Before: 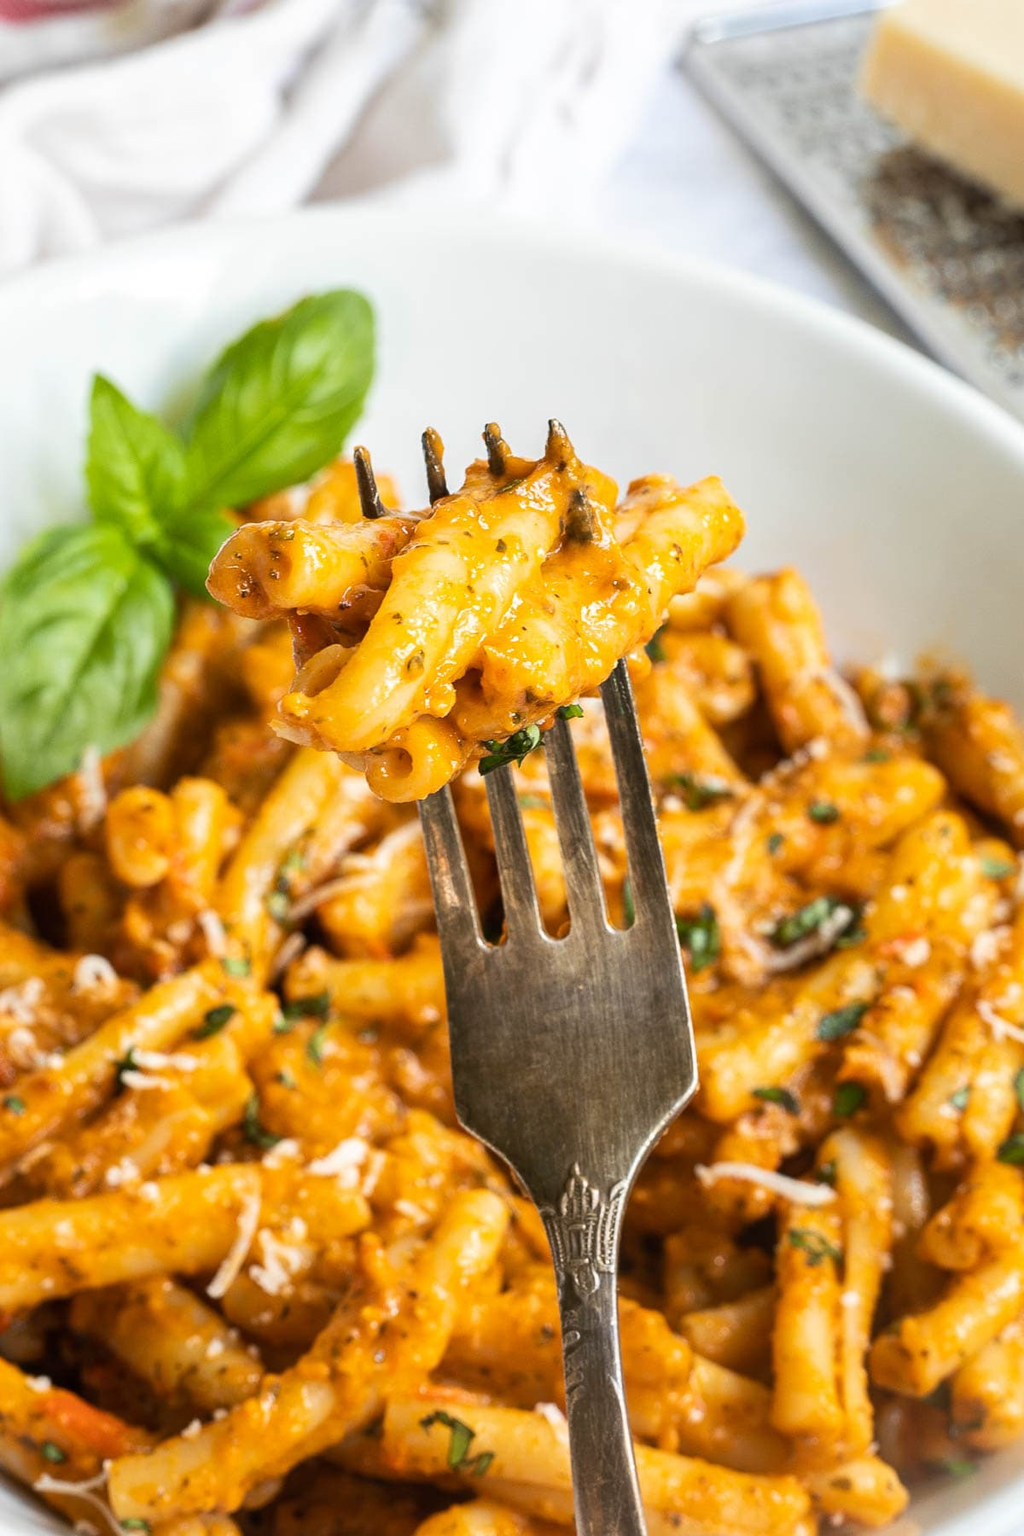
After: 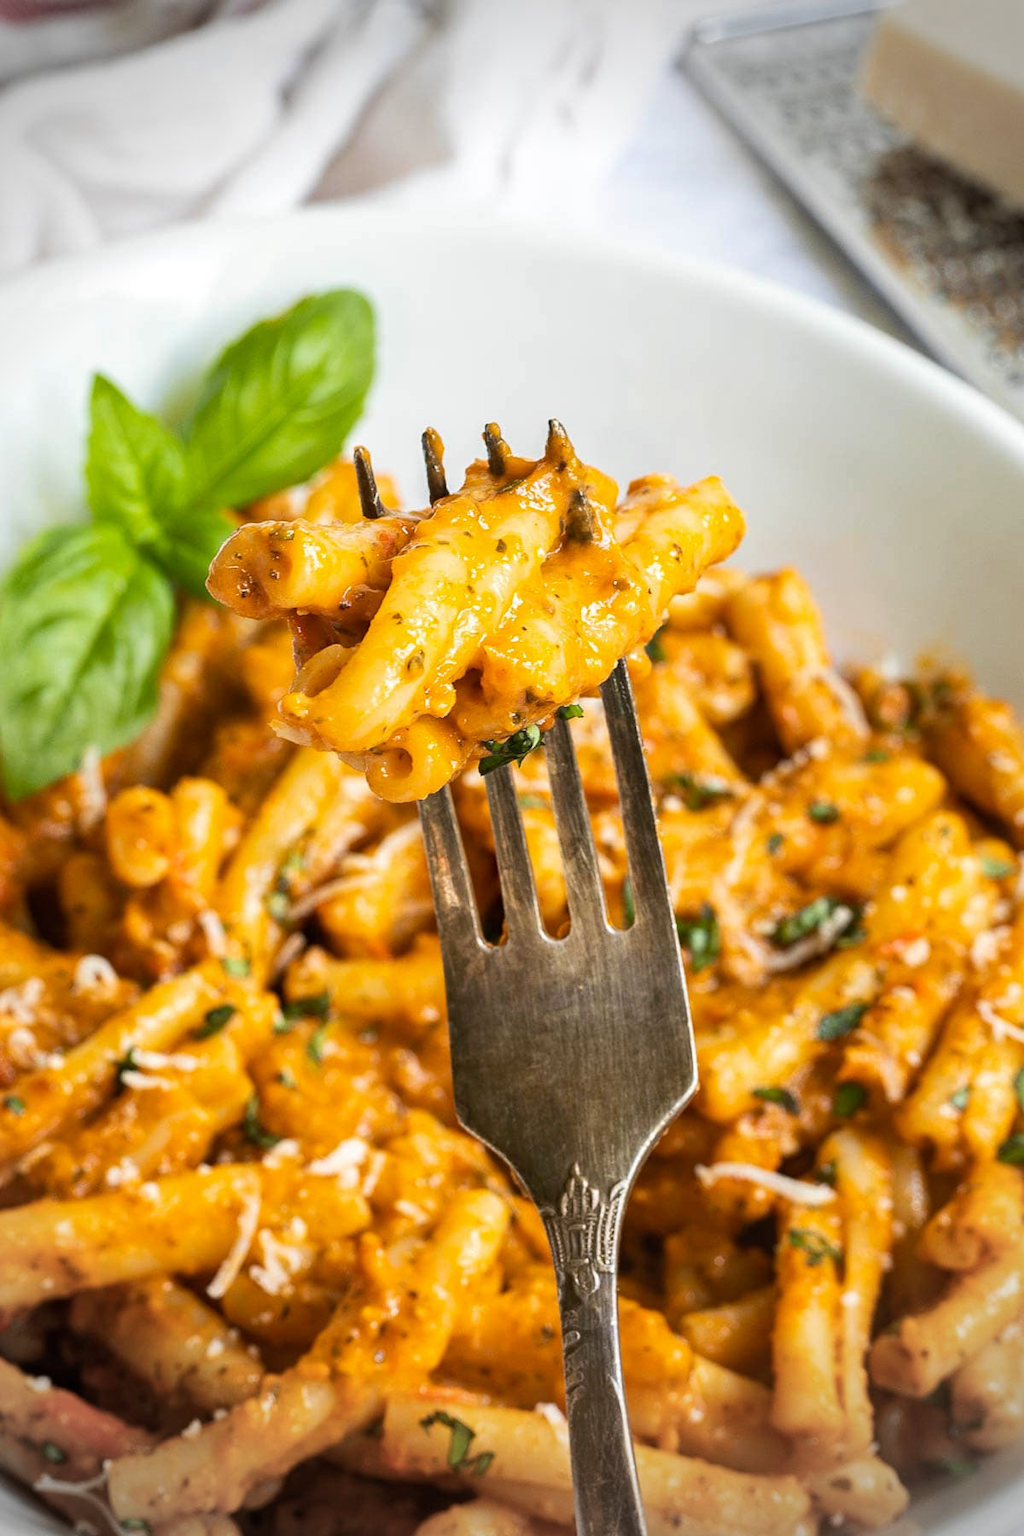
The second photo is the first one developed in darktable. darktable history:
haze removal: compatibility mode true, adaptive false
vignetting: fall-off radius 31.48%, brightness -0.472
